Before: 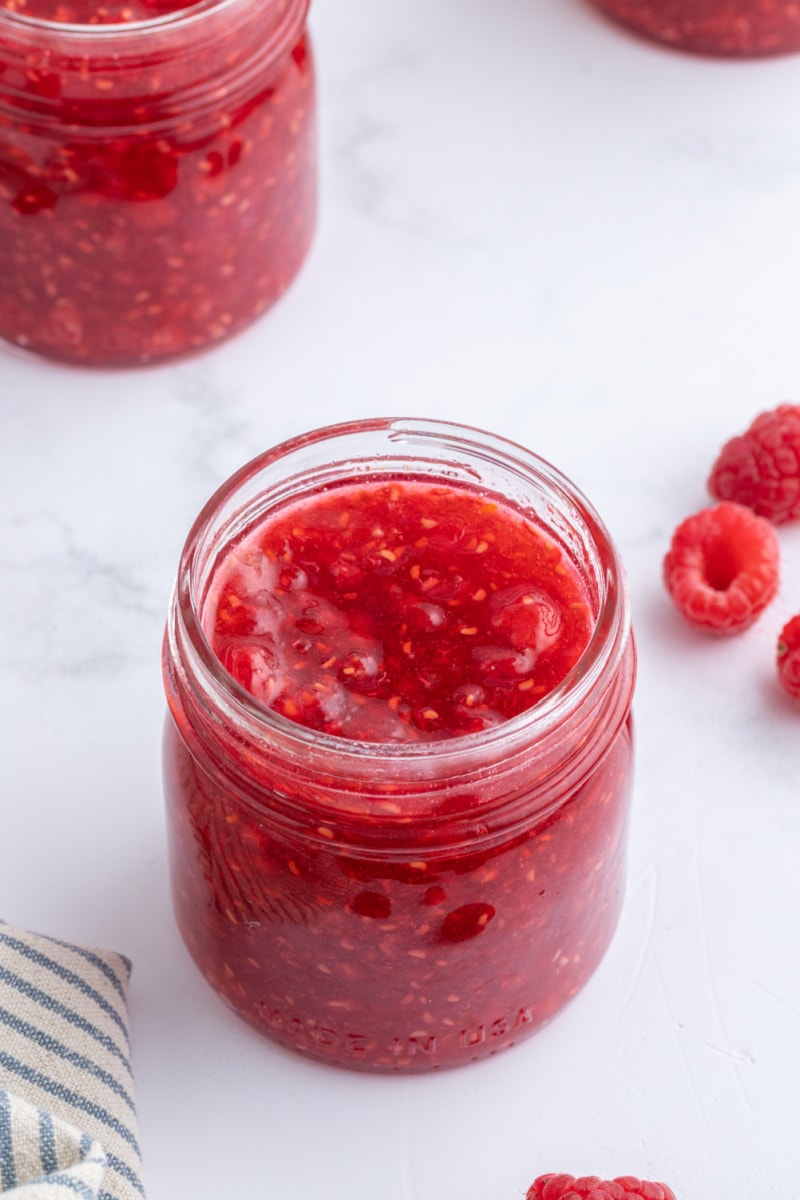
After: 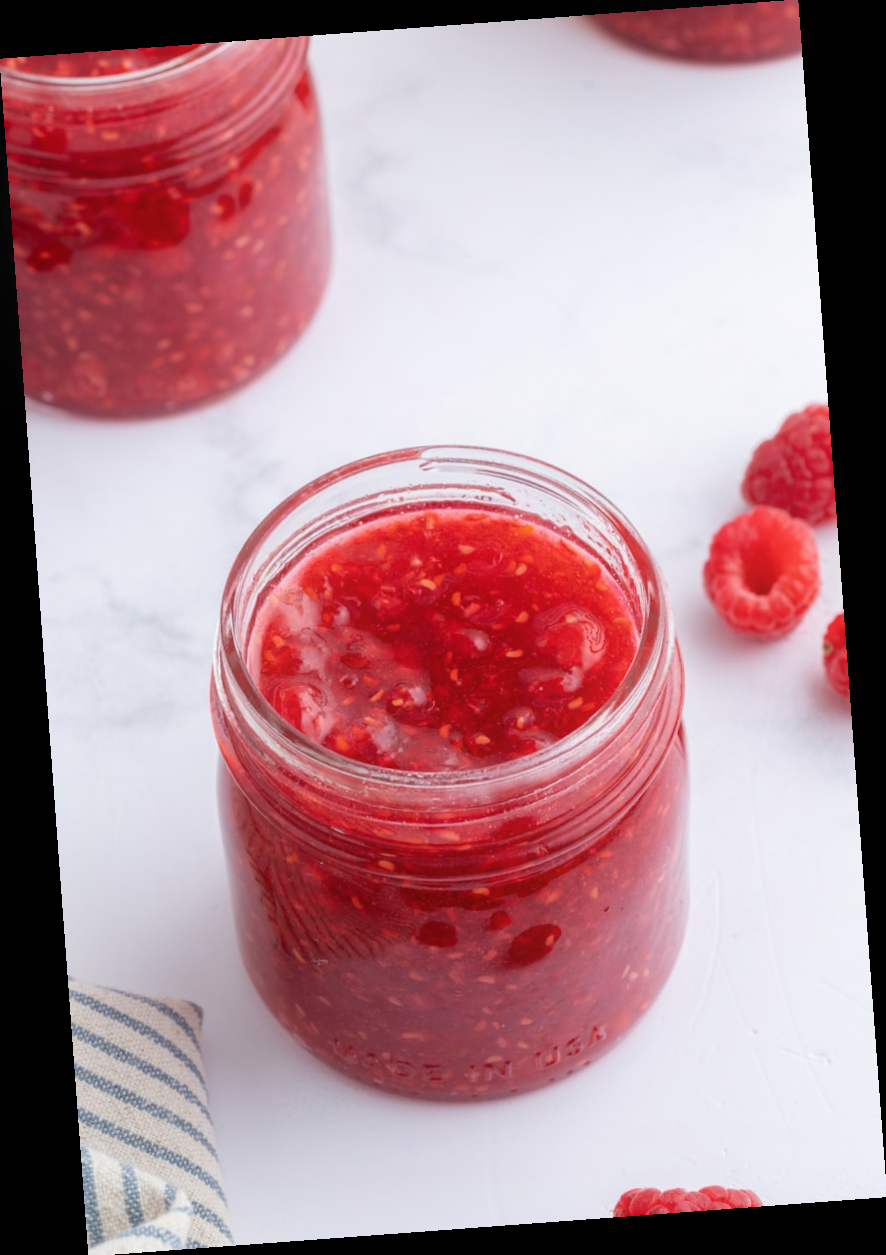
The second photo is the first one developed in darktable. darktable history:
rotate and perspective: rotation -4.25°, automatic cropping off
contrast equalizer: octaves 7, y [[0.6 ×6], [0.55 ×6], [0 ×6], [0 ×6], [0 ×6]], mix -0.36
